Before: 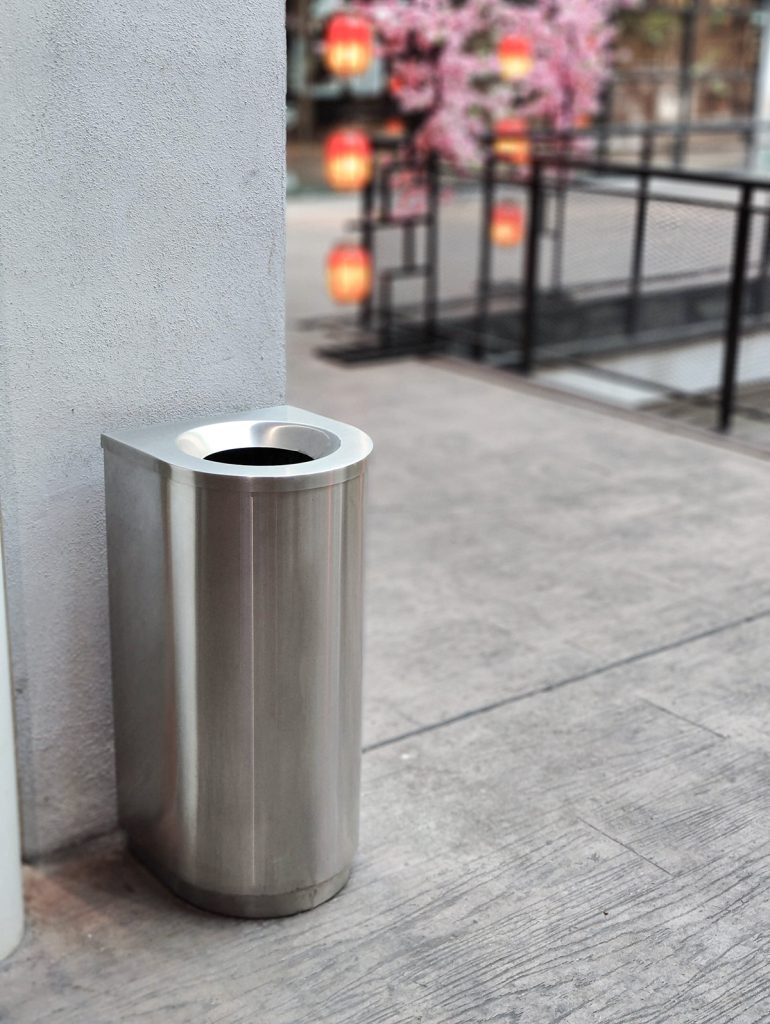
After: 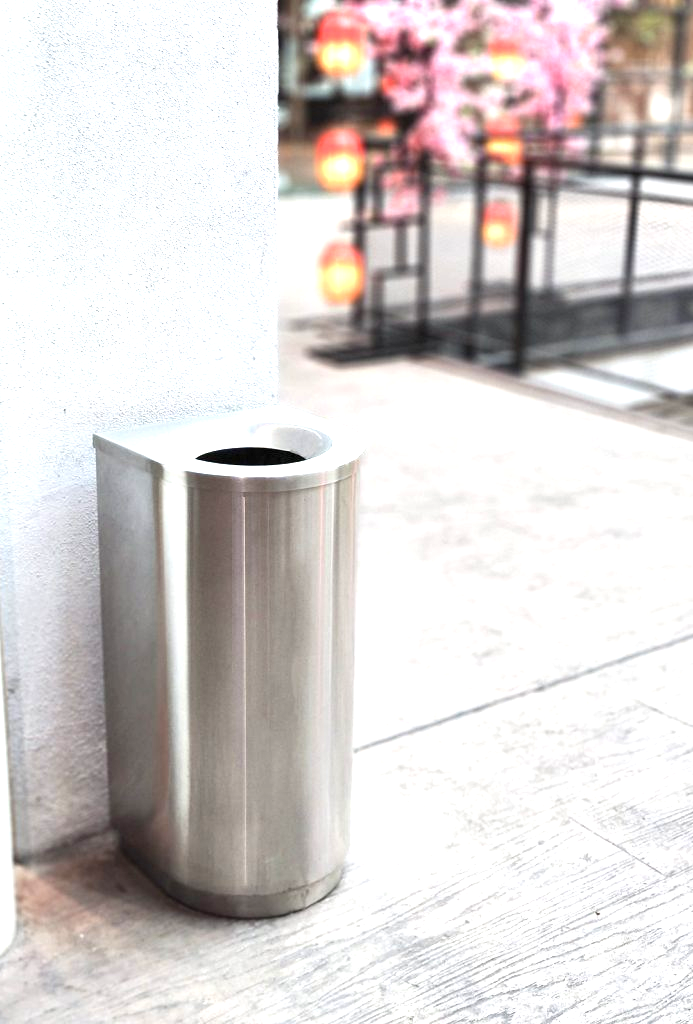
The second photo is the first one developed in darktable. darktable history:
crop and rotate: left 1.088%, right 8.807%
exposure: black level correction 0, exposure 1.2 EV, compensate highlight preservation false
